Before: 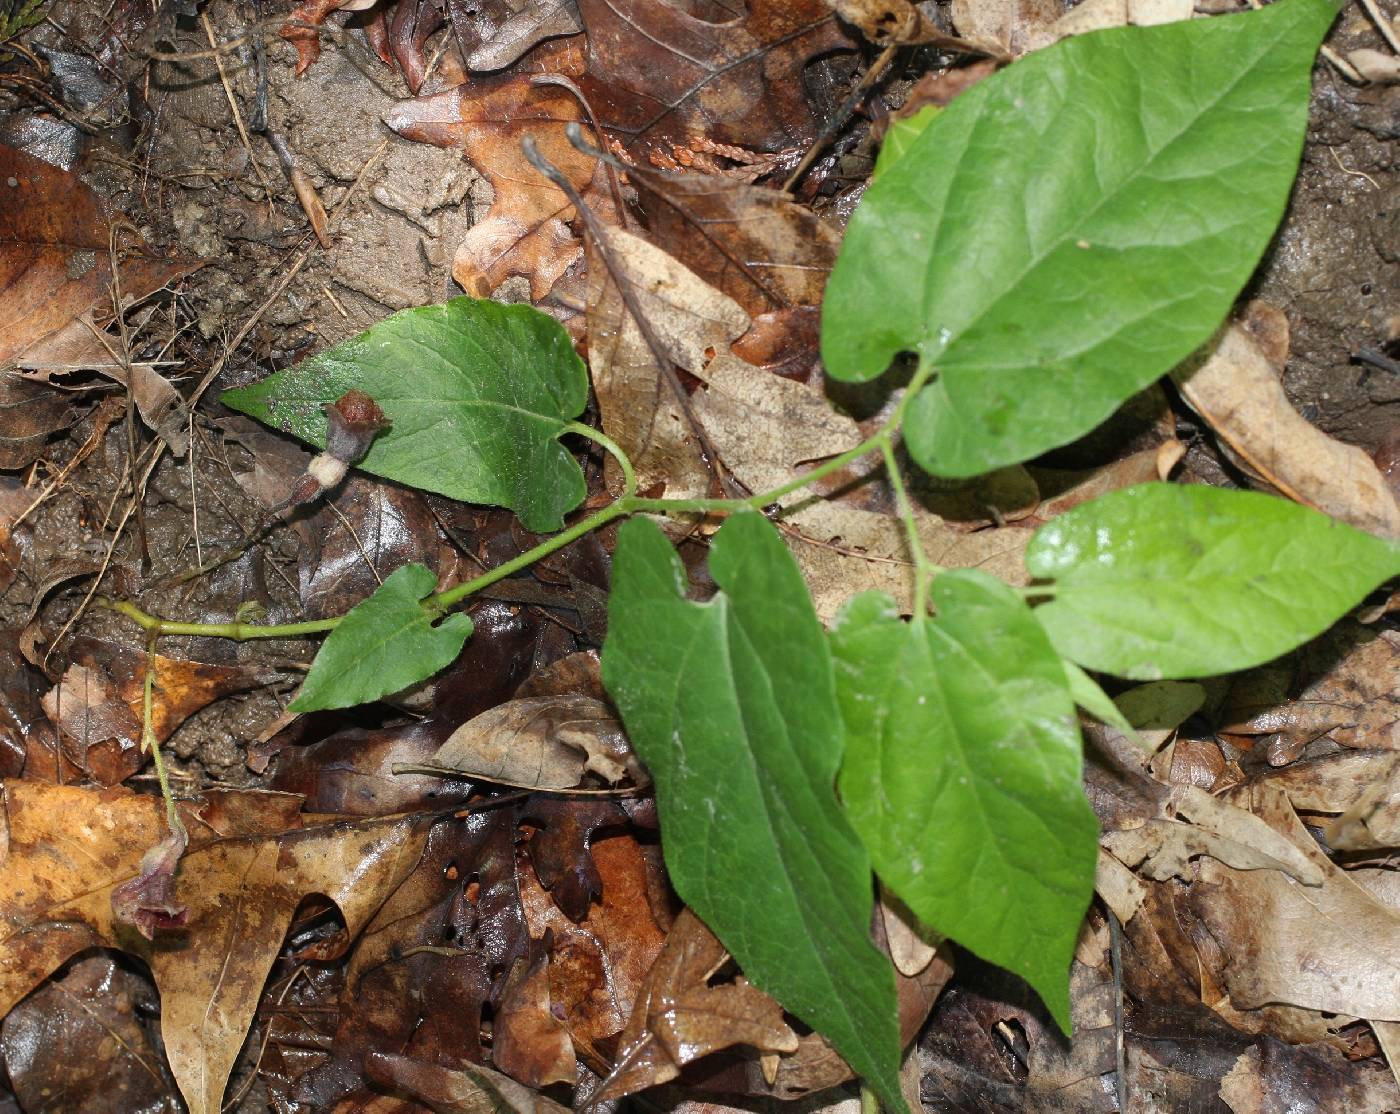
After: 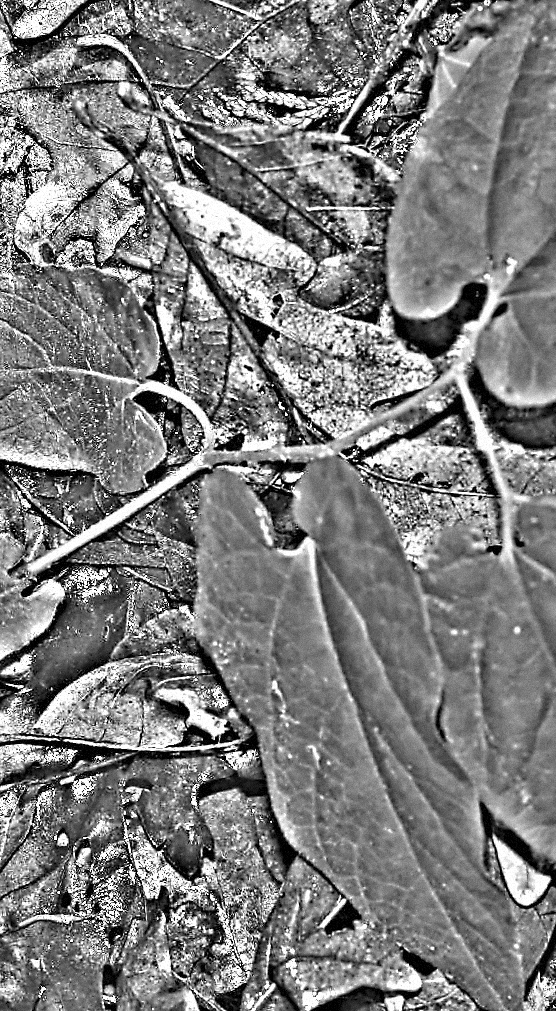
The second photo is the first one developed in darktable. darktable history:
contrast equalizer: y [[0.5, 0.5, 0.5, 0.515, 0.749, 0.84], [0.5 ×6], [0.5 ×6], [0, 0, 0, 0.001, 0.067, 0.262], [0 ×6]]
color calibration: illuminant as shot in camera, x 0.37, y 0.382, temperature 4313.32 K
monochrome: on, module defaults
exposure: black level correction 0, exposure 1.2 EV, compensate exposure bias true, compensate highlight preservation false
grain: mid-tones bias 0%
crop: left 28.583%, right 29.231%
highpass: on, module defaults
rotate and perspective: rotation -4.57°, crop left 0.054, crop right 0.944, crop top 0.087, crop bottom 0.914
